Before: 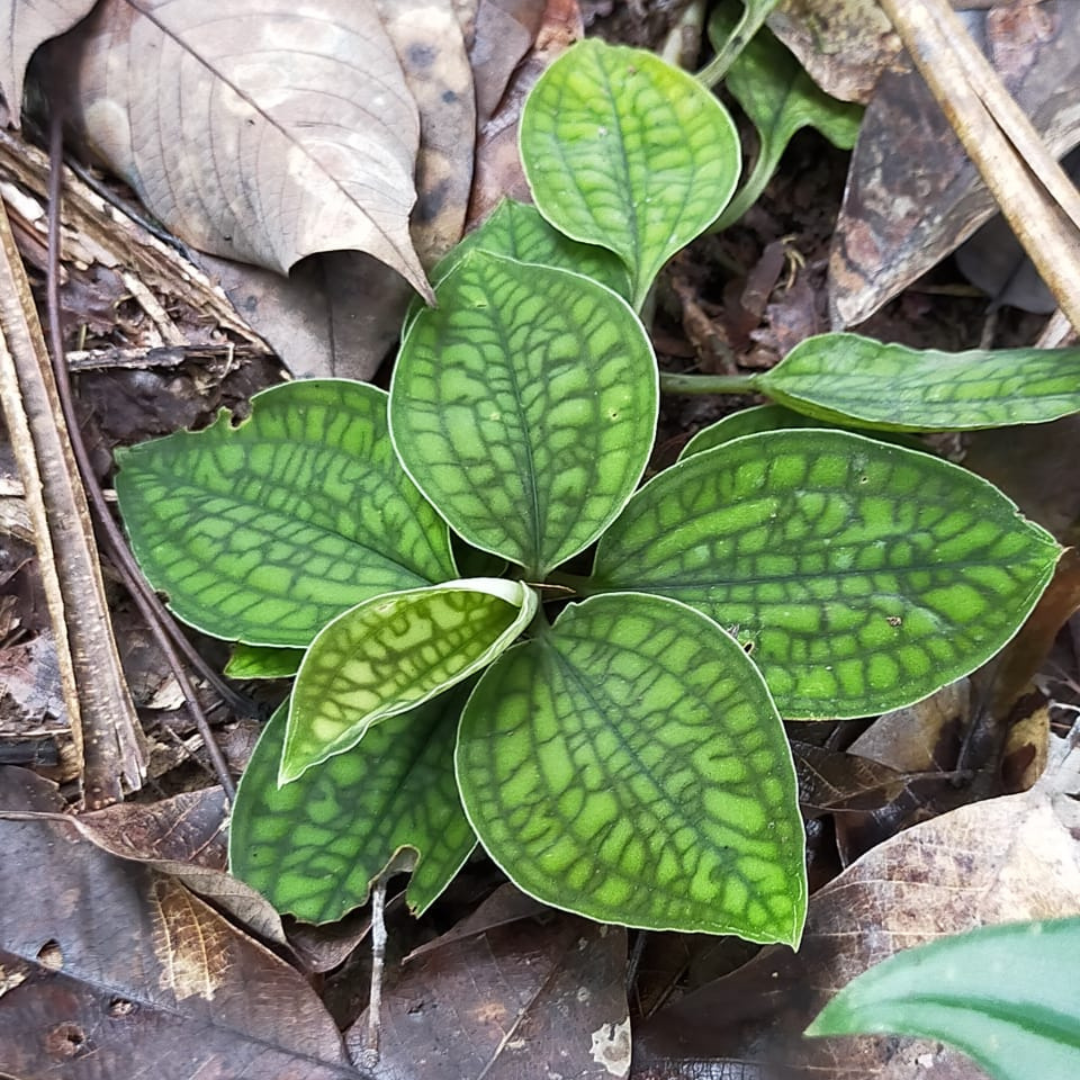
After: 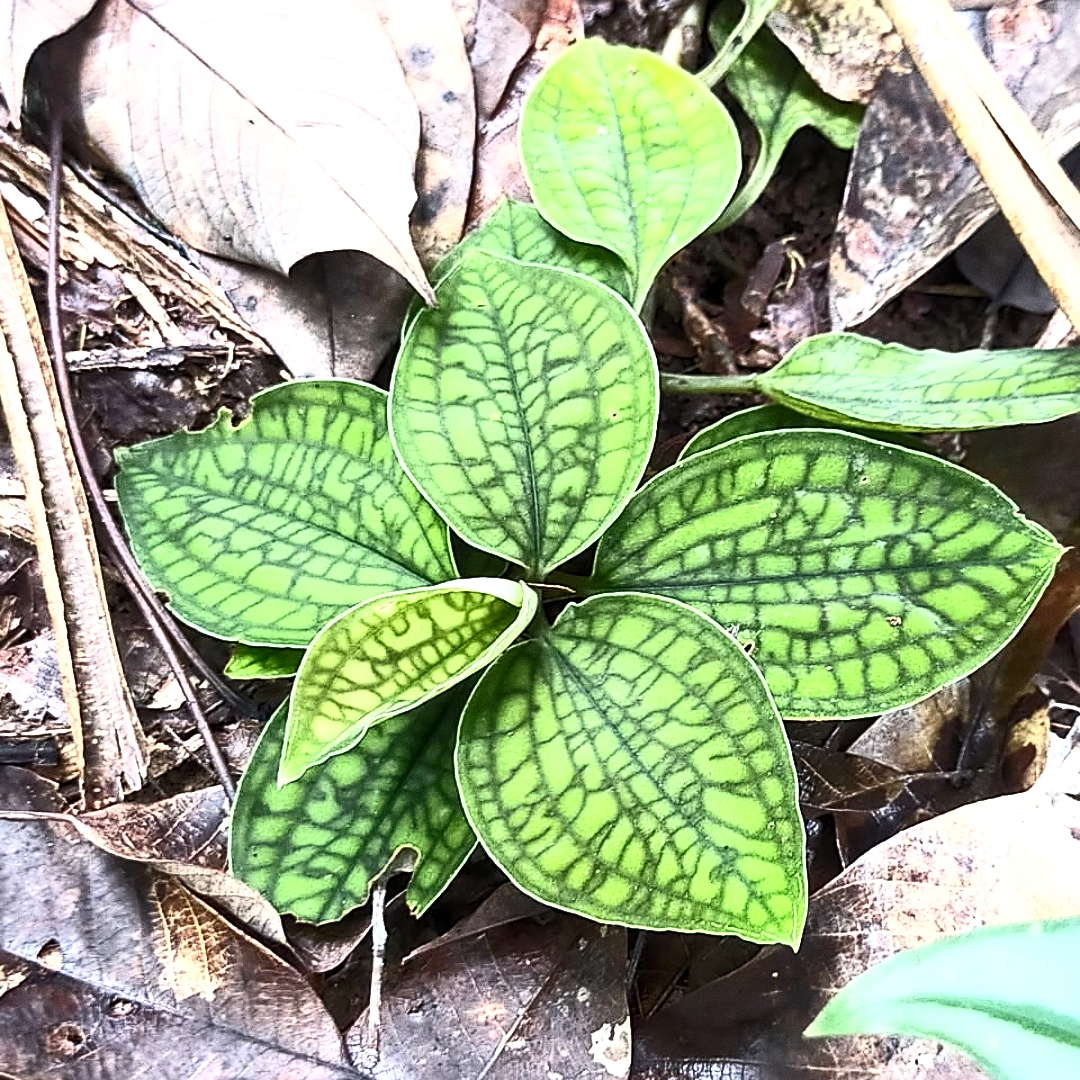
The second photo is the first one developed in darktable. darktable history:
local contrast: highlights 99%, shadows 86%, detail 160%, midtone range 0.2
contrast brightness saturation: contrast 0.62, brightness 0.34, saturation 0.14
sharpen: on, module defaults
grain: coarseness 0.09 ISO
